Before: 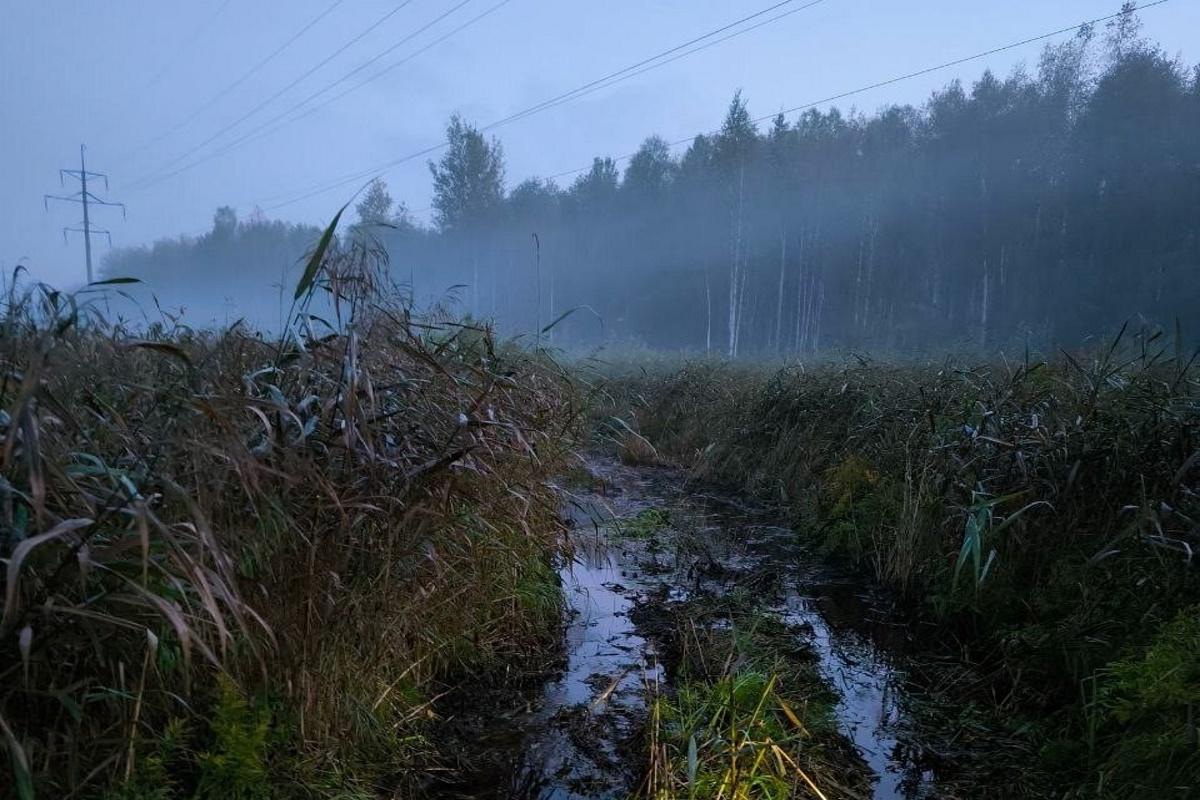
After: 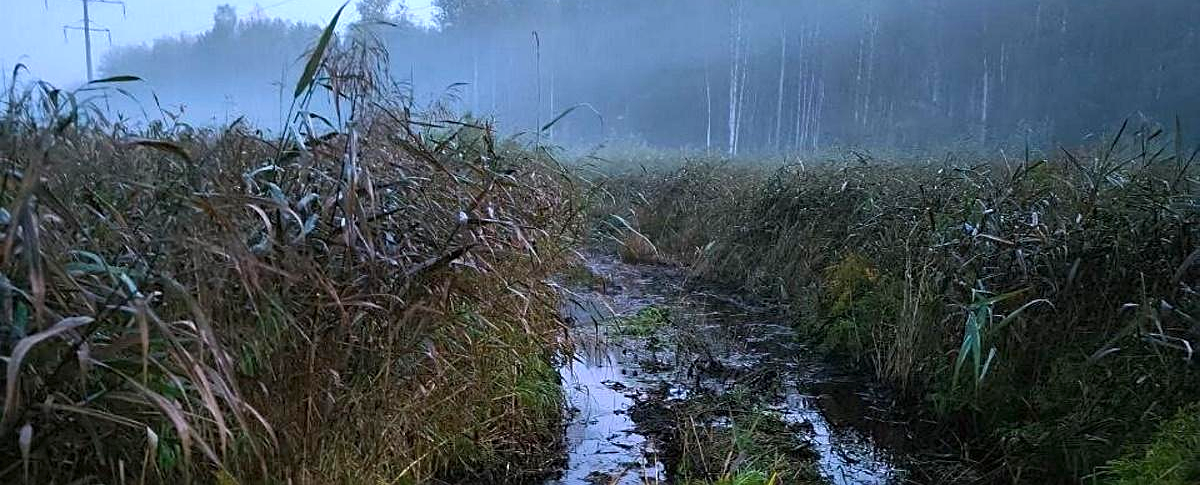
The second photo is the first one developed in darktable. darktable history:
sharpen: on, module defaults
crop and rotate: top 25.357%, bottom 13.942%
exposure: black level correction 0, exposure 0.9 EV, compensate highlight preservation false
